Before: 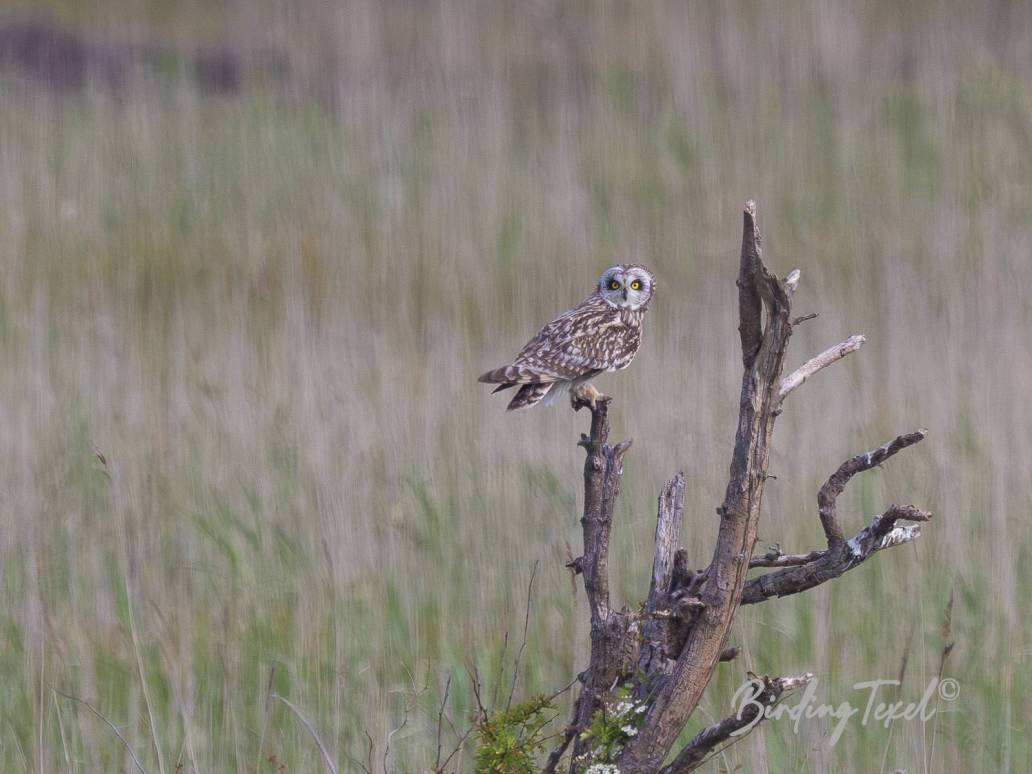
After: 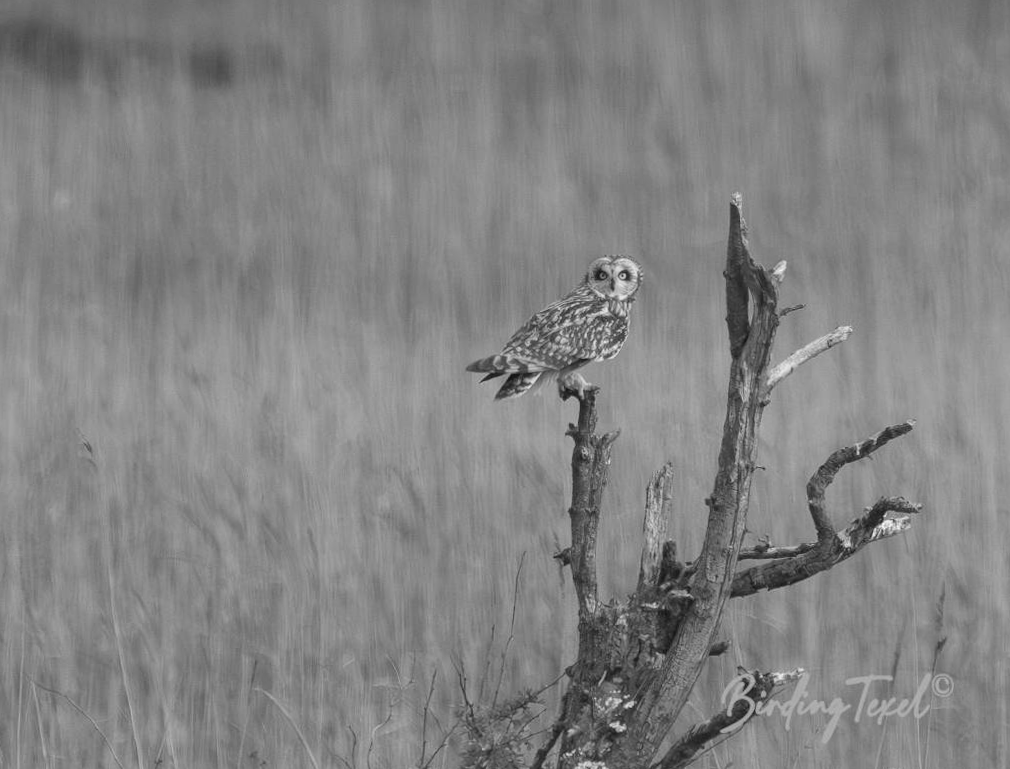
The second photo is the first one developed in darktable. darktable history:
monochrome: a 1.94, b -0.638
rotate and perspective: rotation 0.226°, lens shift (vertical) -0.042, crop left 0.023, crop right 0.982, crop top 0.006, crop bottom 0.994
